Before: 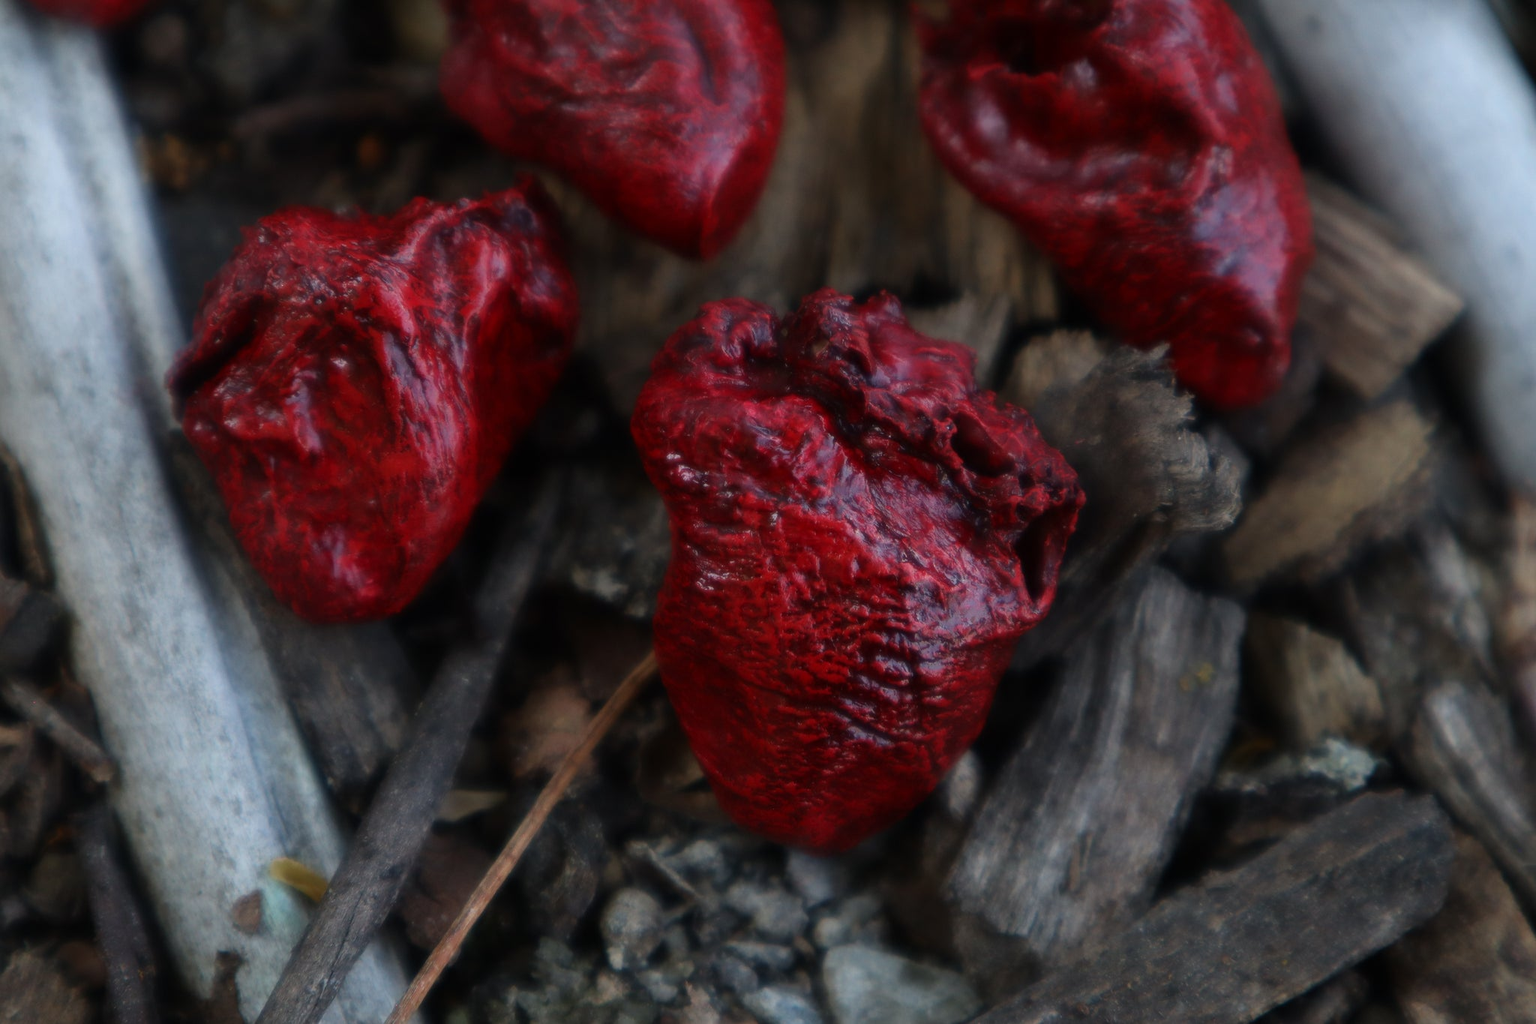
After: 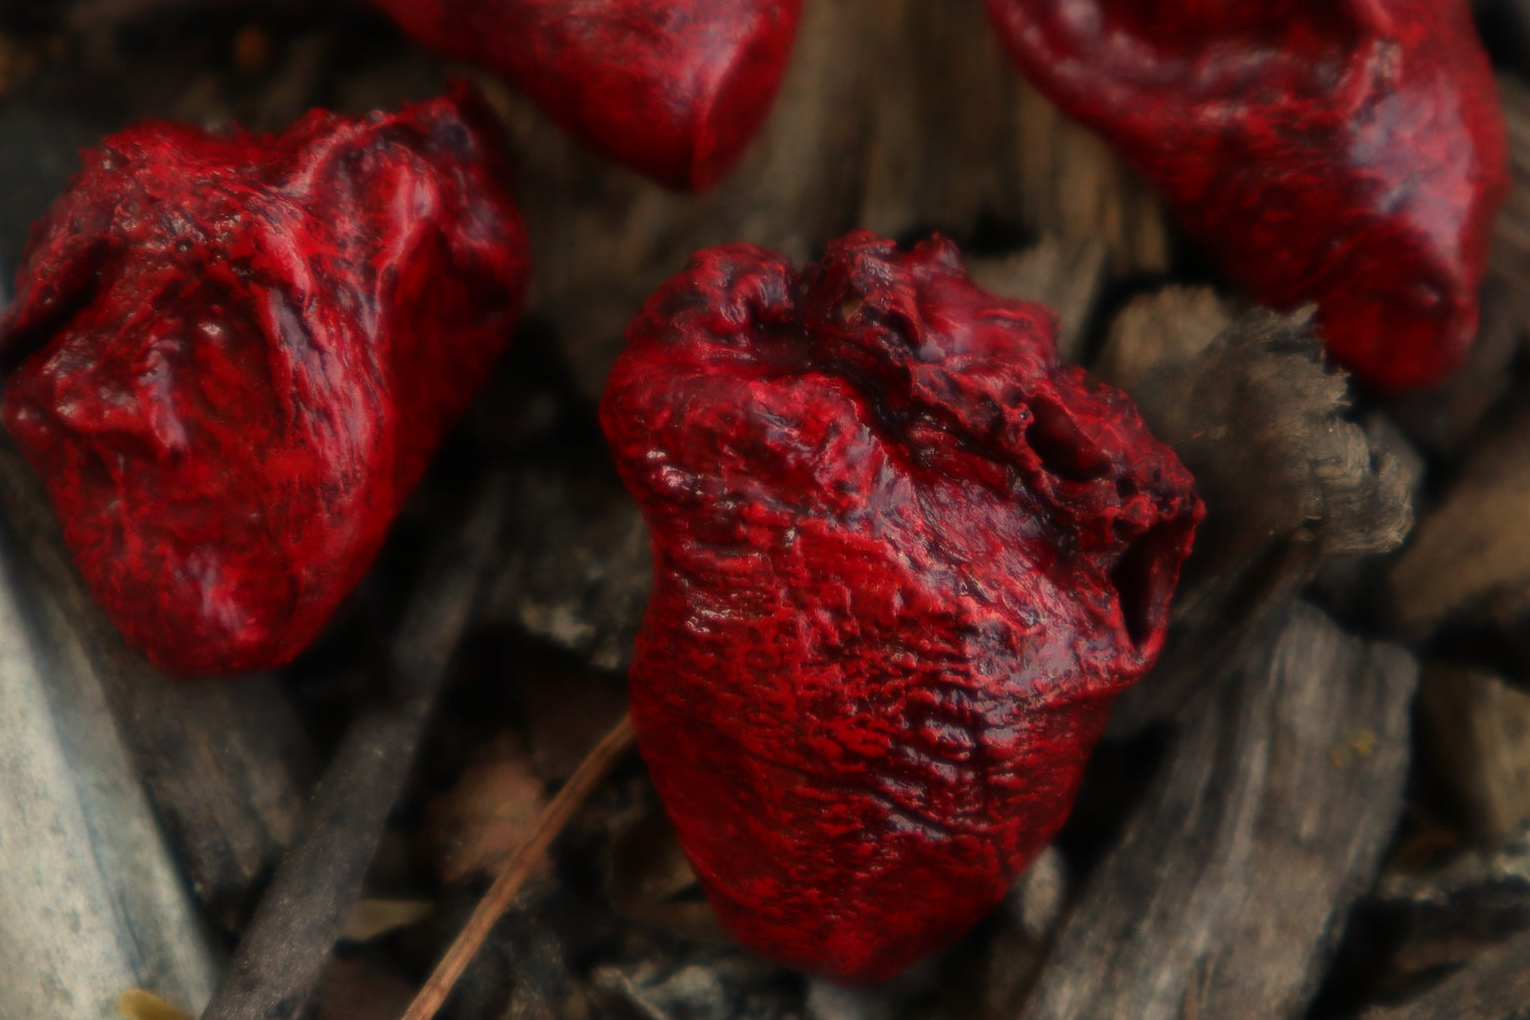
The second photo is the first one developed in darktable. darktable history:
white balance: red 1.138, green 0.996, blue 0.812
shadows and highlights: radius 93.07, shadows -14.46, white point adjustment 0.23, highlights 31.48, compress 48.23%, highlights color adjustment 52.79%, soften with gaussian
crop and rotate: left 11.831%, top 11.346%, right 13.429%, bottom 13.899%
